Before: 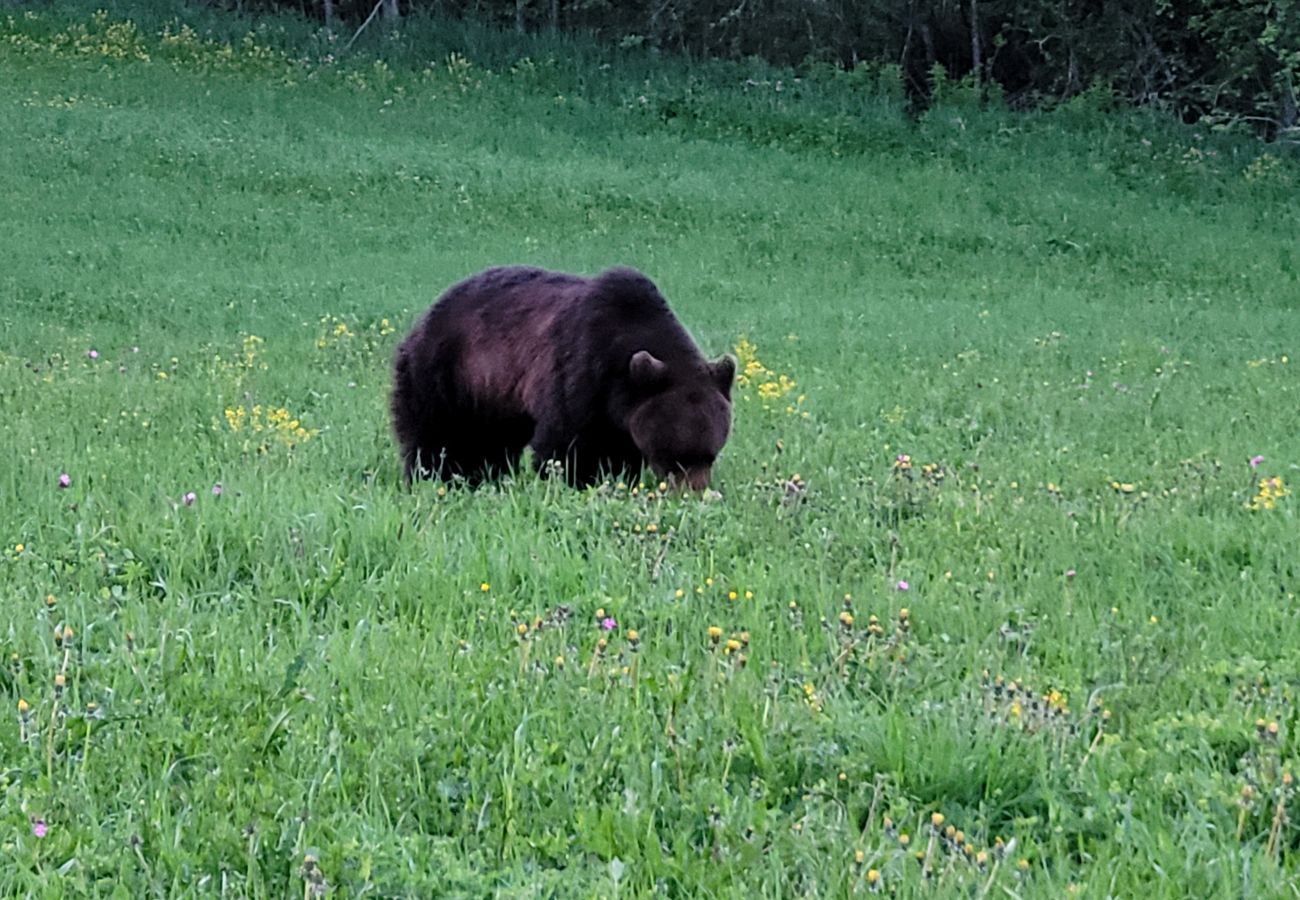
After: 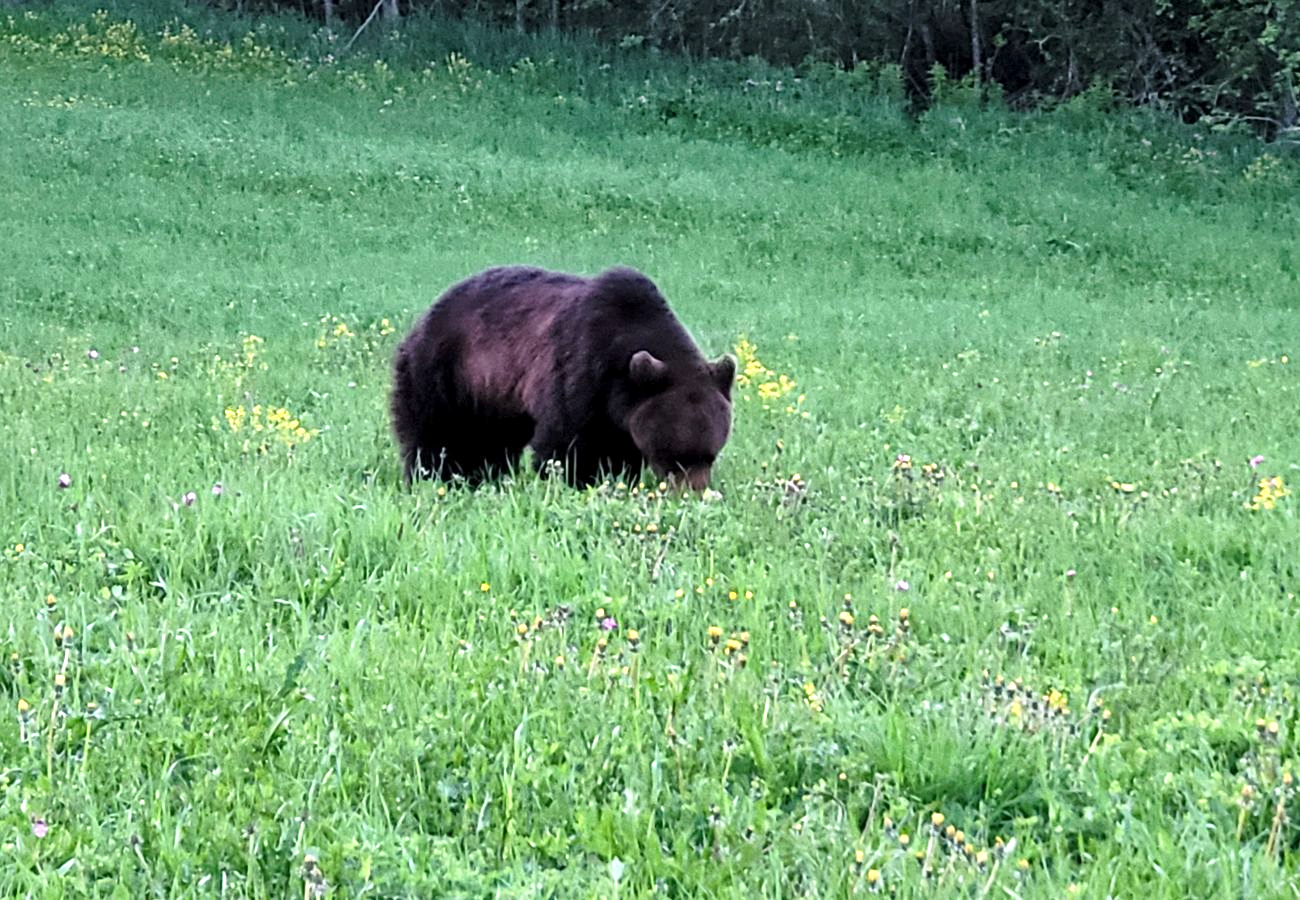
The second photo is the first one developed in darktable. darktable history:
local contrast: mode bilateral grid, contrast 20, coarseness 50, detail 120%, midtone range 0.2
exposure: black level correction 0, exposure 0.7 EV, compensate exposure bias true, compensate highlight preservation false
tone equalizer: on, module defaults
